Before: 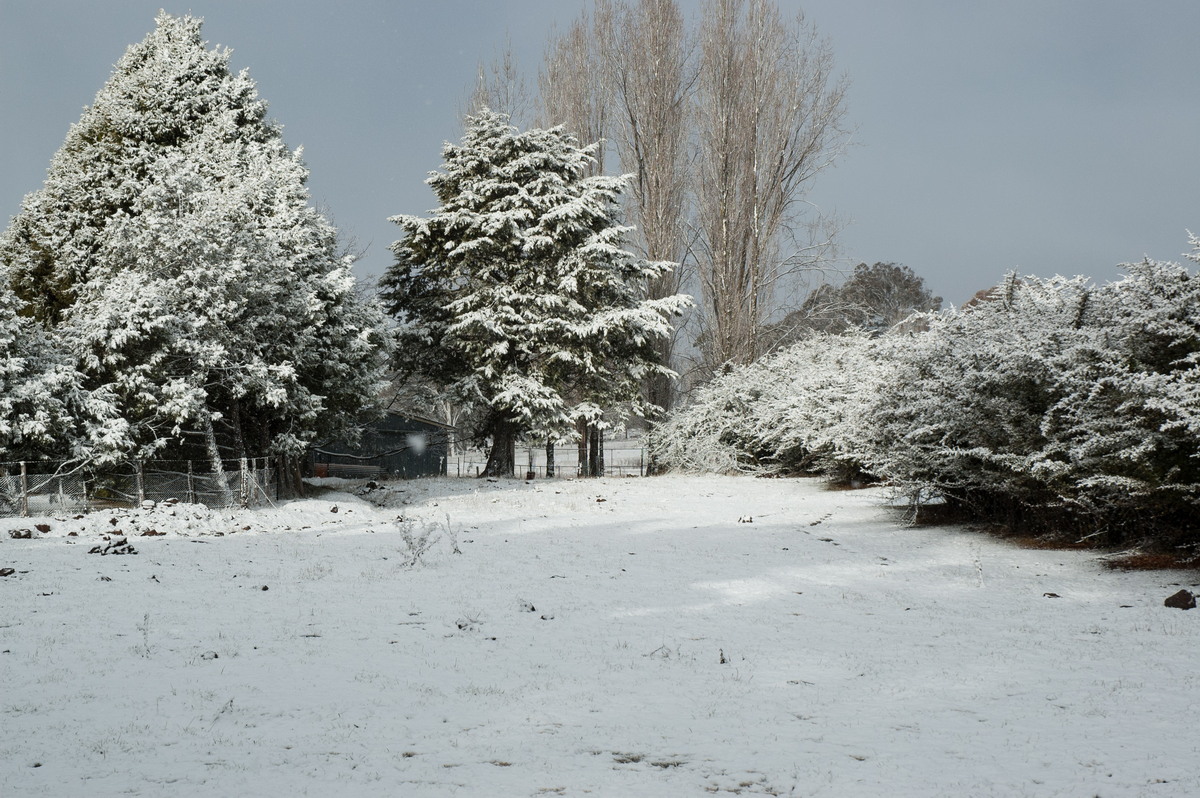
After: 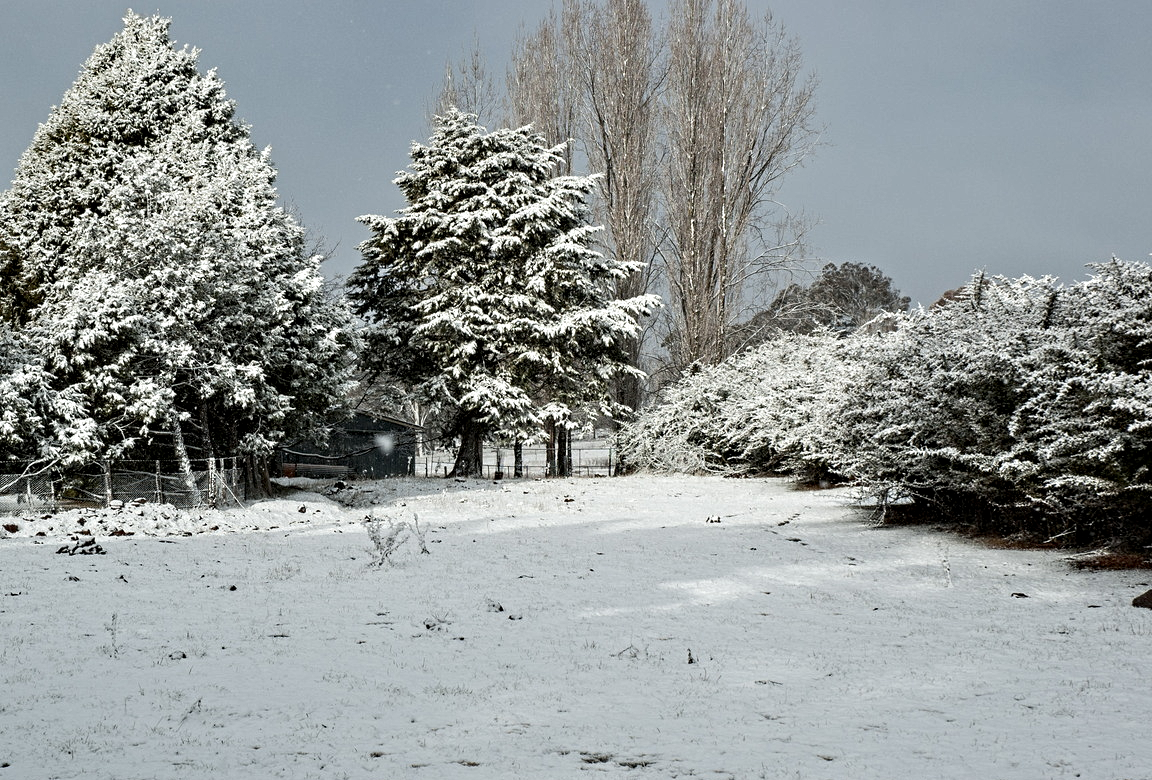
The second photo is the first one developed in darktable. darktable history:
crop and rotate: left 2.683%, right 1.259%, bottom 2.218%
contrast equalizer: y [[0.506, 0.531, 0.562, 0.606, 0.638, 0.669], [0.5 ×6], [0.5 ×6], [0 ×6], [0 ×6]]
